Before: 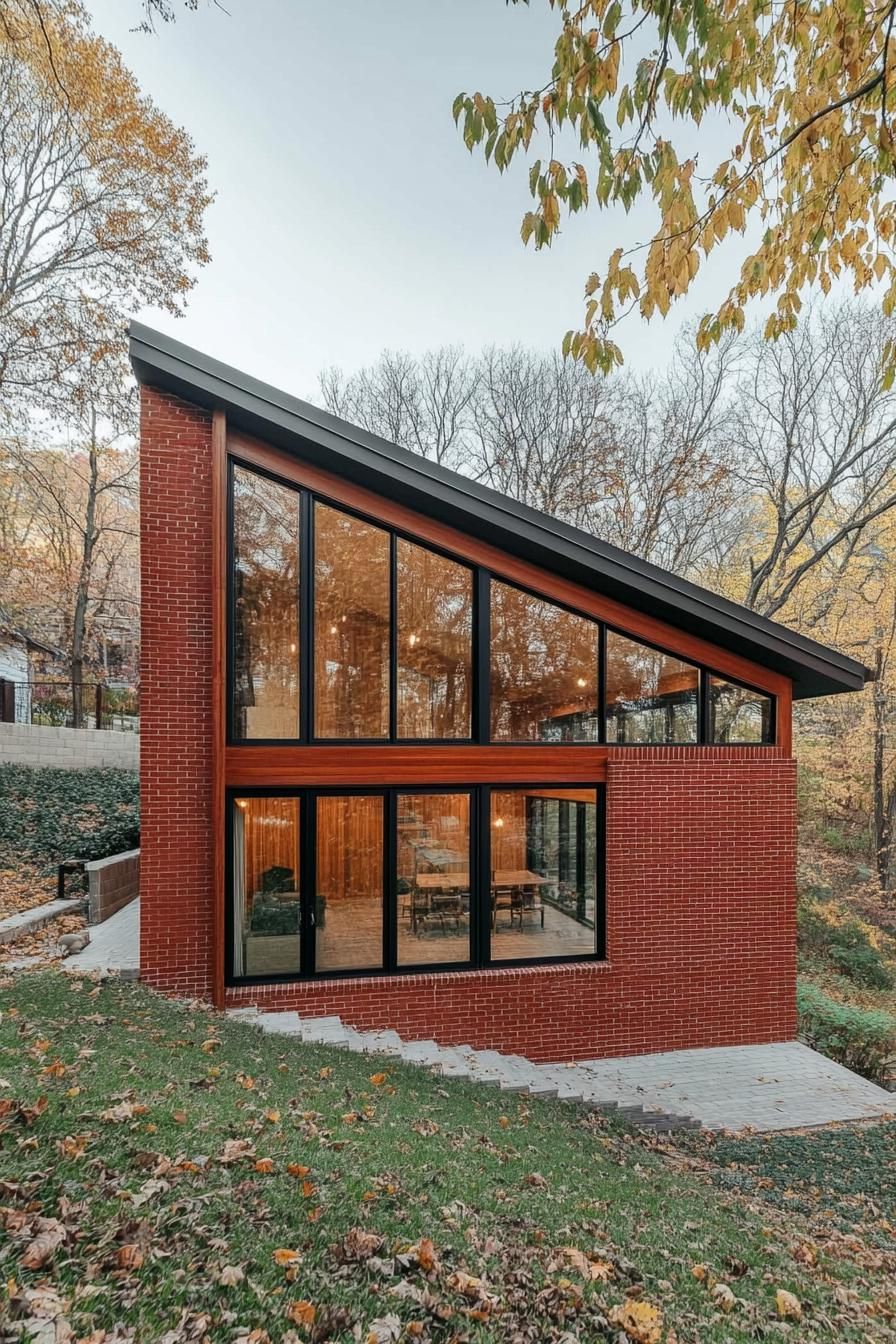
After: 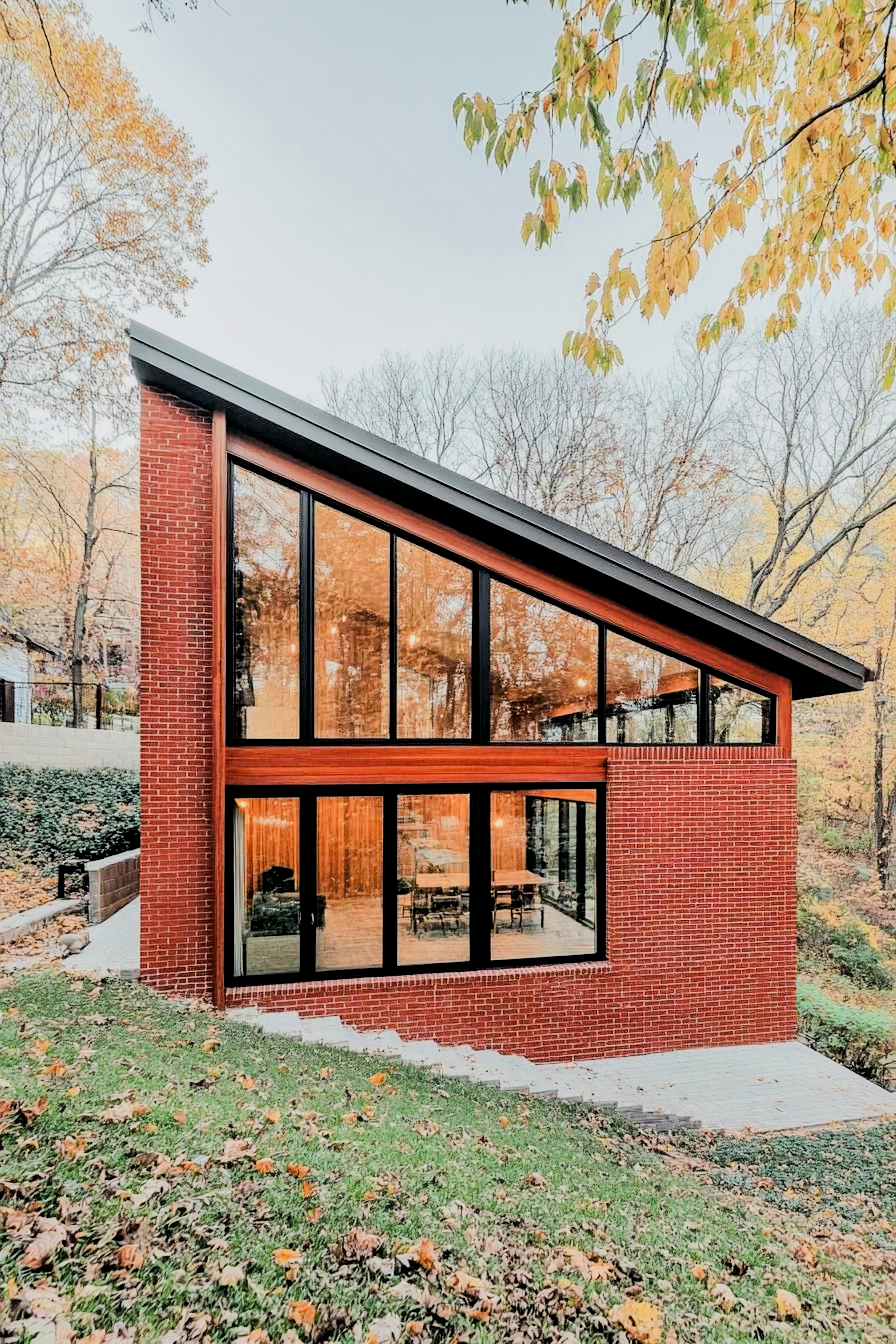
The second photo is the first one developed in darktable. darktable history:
local contrast: mode bilateral grid, contrast 21, coarseness 51, detail 120%, midtone range 0.2
exposure: black level correction 0.002, compensate exposure bias true, compensate highlight preservation false
filmic rgb: black relative exposure -7.76 EV, white relative exposure 4.37 EV, target black luminance 0%, hardness 3.76, latitude 50.66%, contrast 1.066, highlights saturation mix 9.9%, shadows ↔ highlights balance -0.24%
tone equalizer: -7 EV 0.14 EV, -6 EV 0.59 EV, -5 EV 1.13 EV, -4 EV 1.35 EV, -3 EV 1.12 EV, -2 EV 0.6 EV, -1 EV 0.166 EV, edges refinement/feathering 500, mask exposure compensation -1.57 EV, preserve details no
